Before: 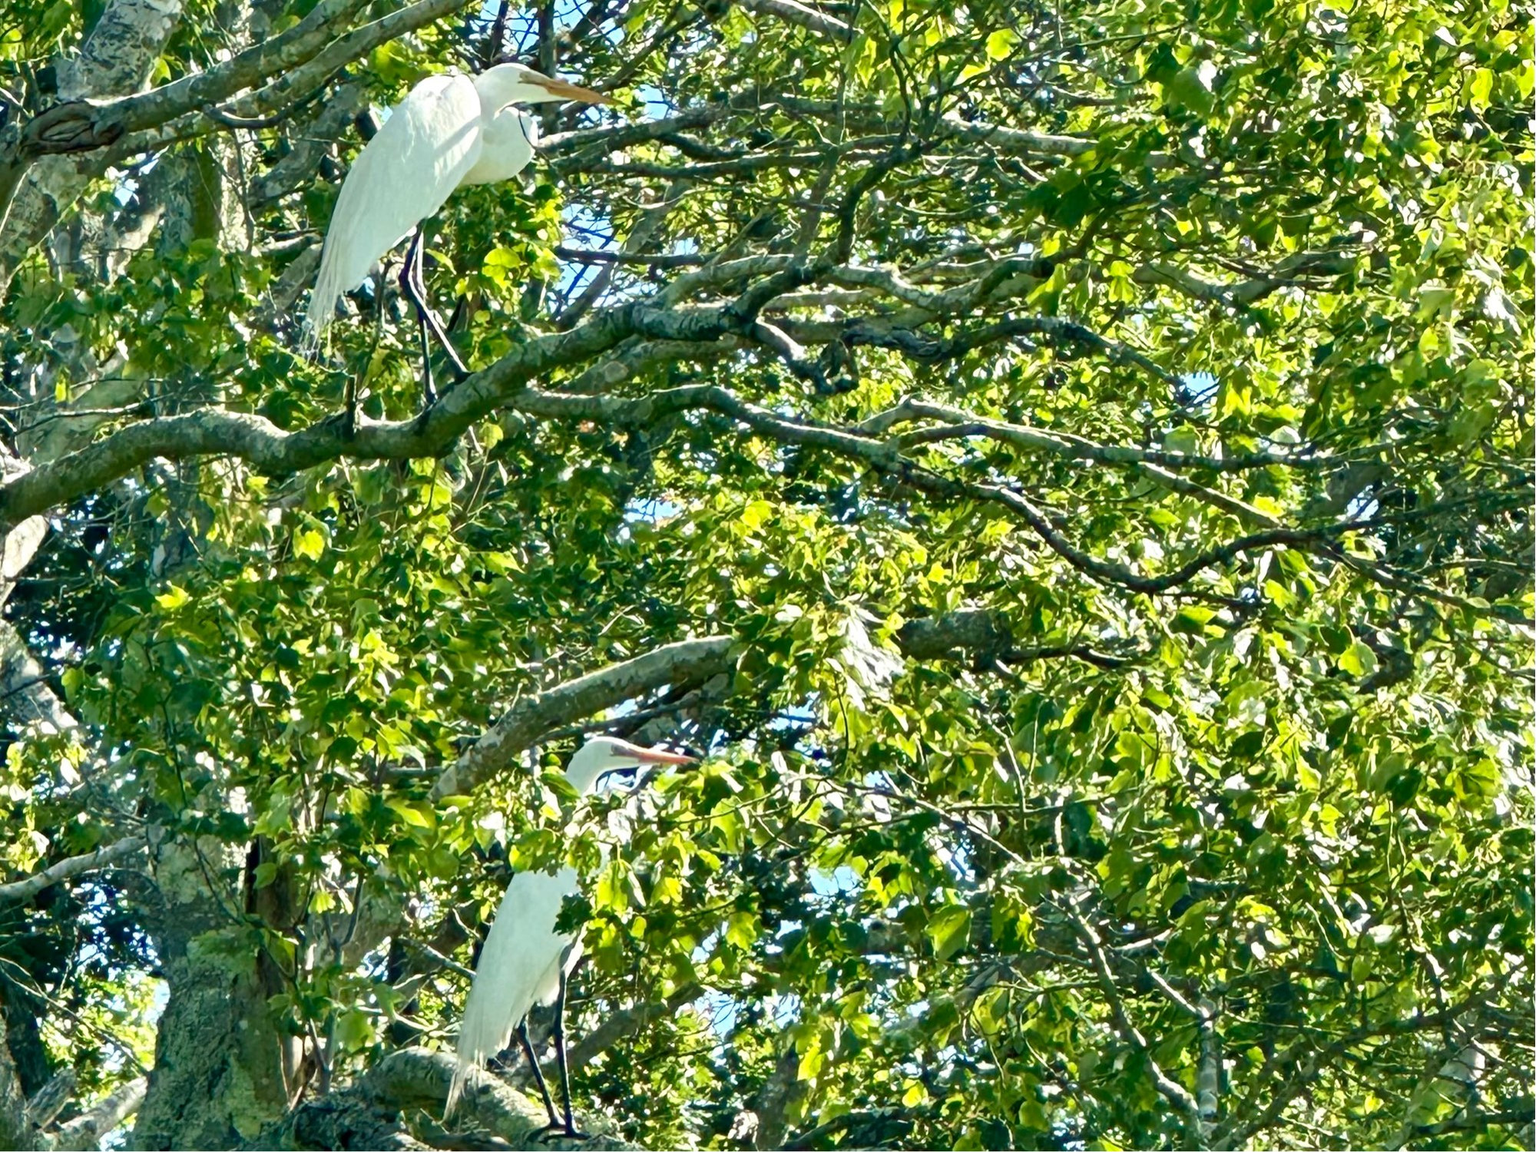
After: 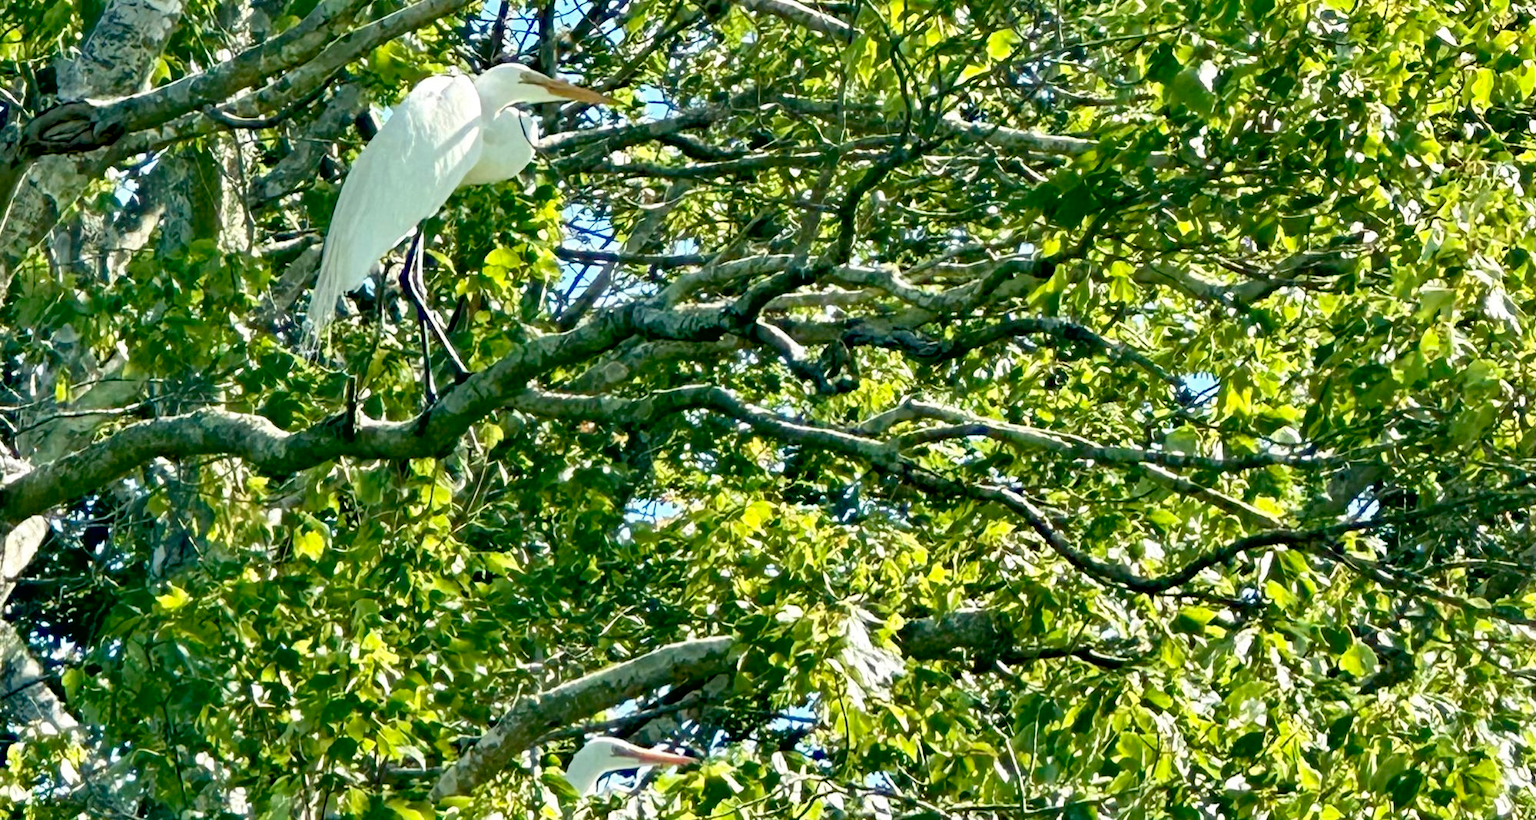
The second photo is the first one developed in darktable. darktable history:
crop: right 0%, bottom 28.779%
exposure: black level correction 0.014, compensate highlight preservation false
